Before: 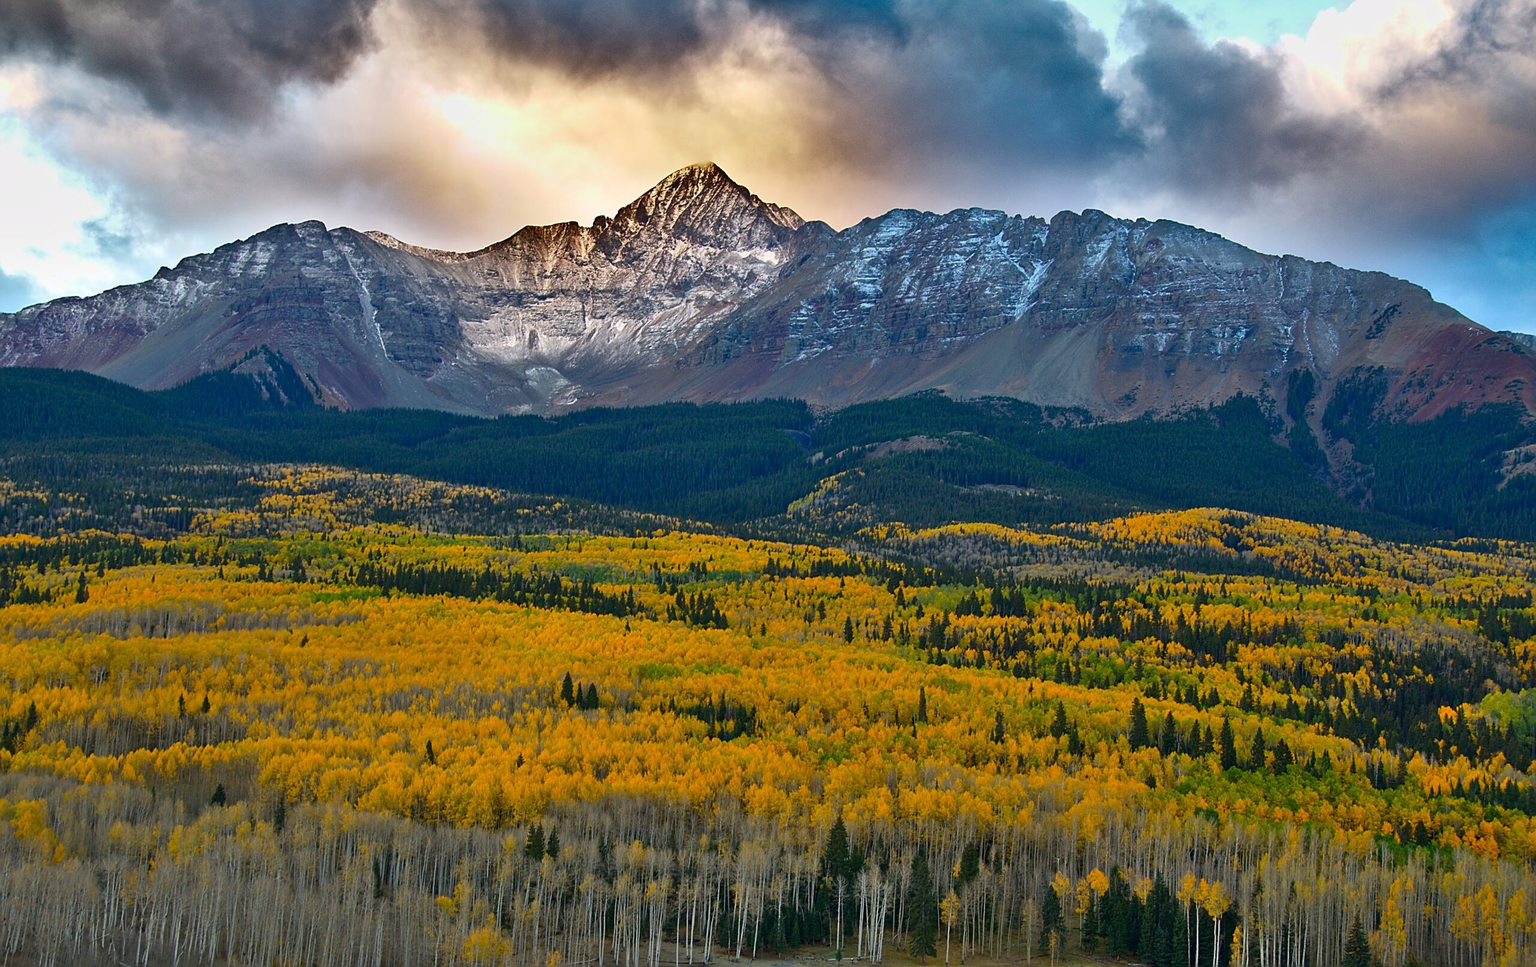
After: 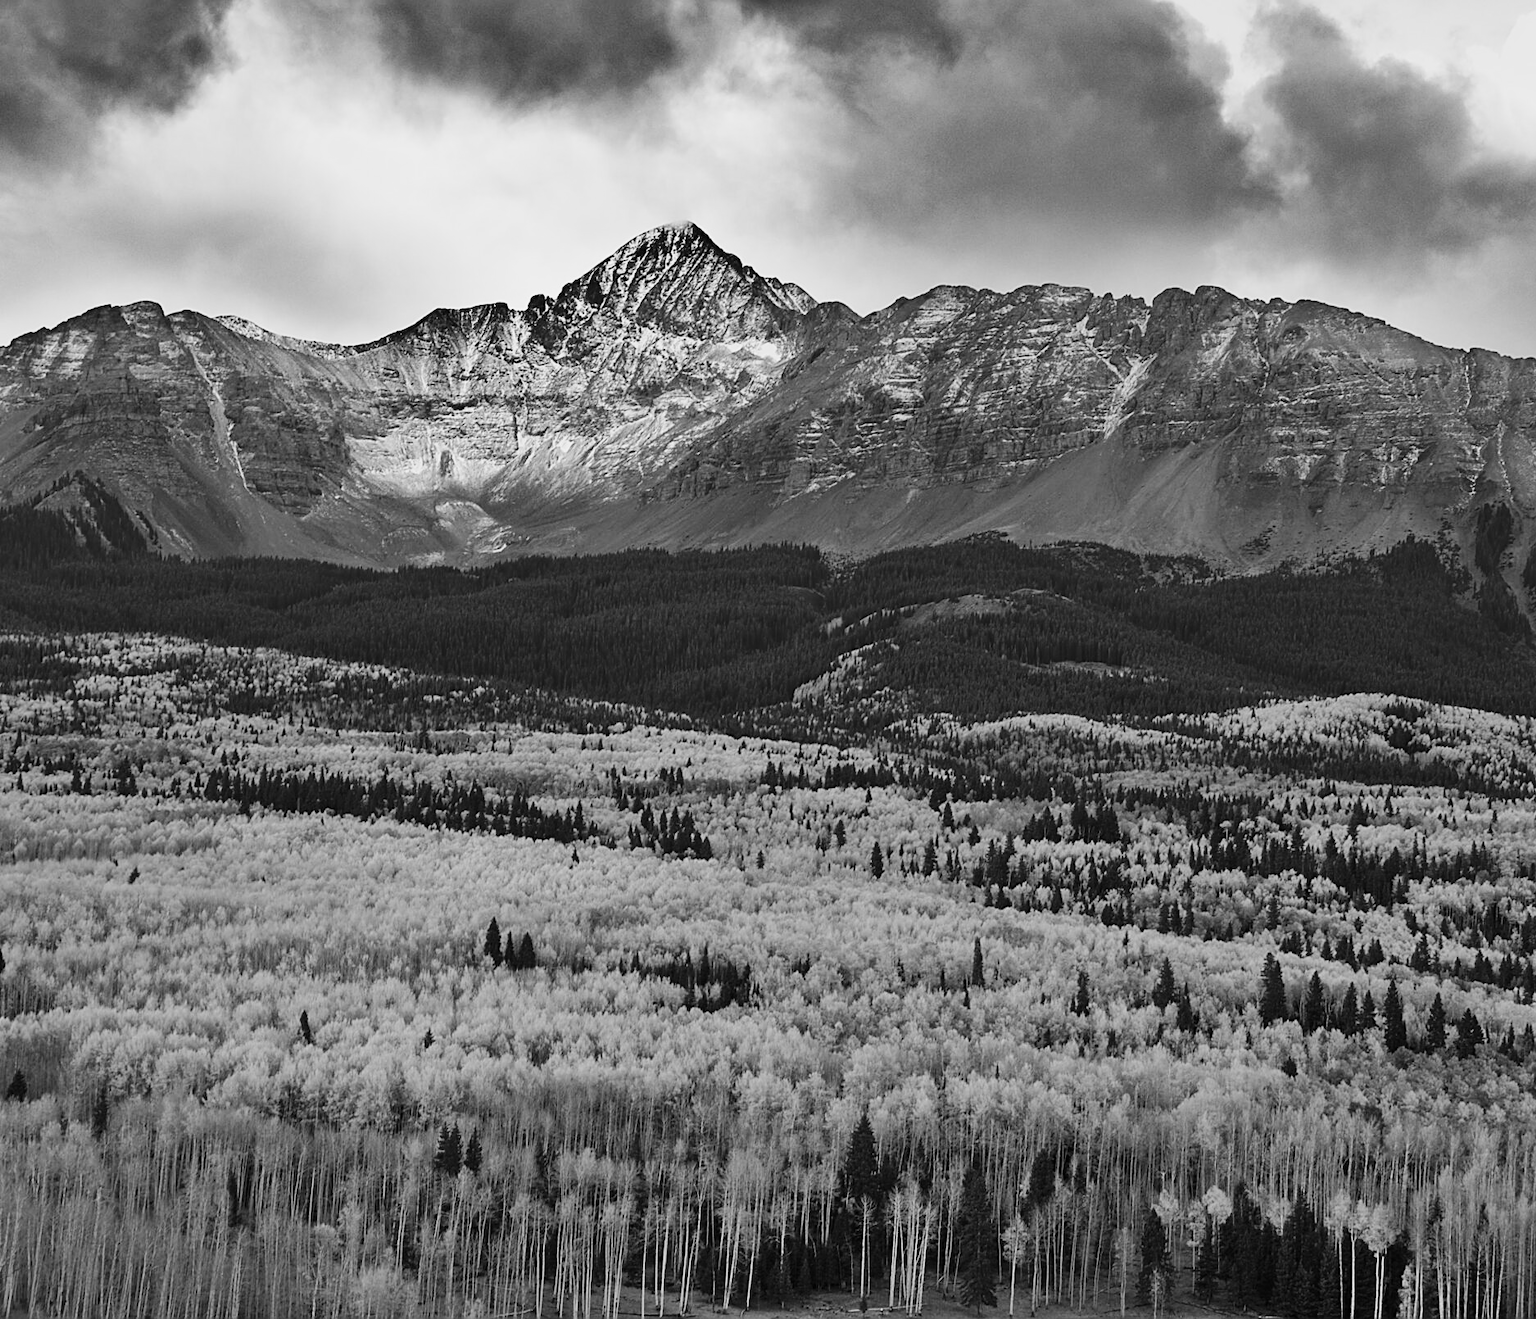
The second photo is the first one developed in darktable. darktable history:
base curve: curves: ch0 [(0, 0) (0.032, 0.025) (0.121, 0.166) (0.206, 0.329) (0.605, 0.79) (1, 1)], preserve colors none
crop: left 13.443%, right 13.31%
monochrome: a 73.58, b 64.21
